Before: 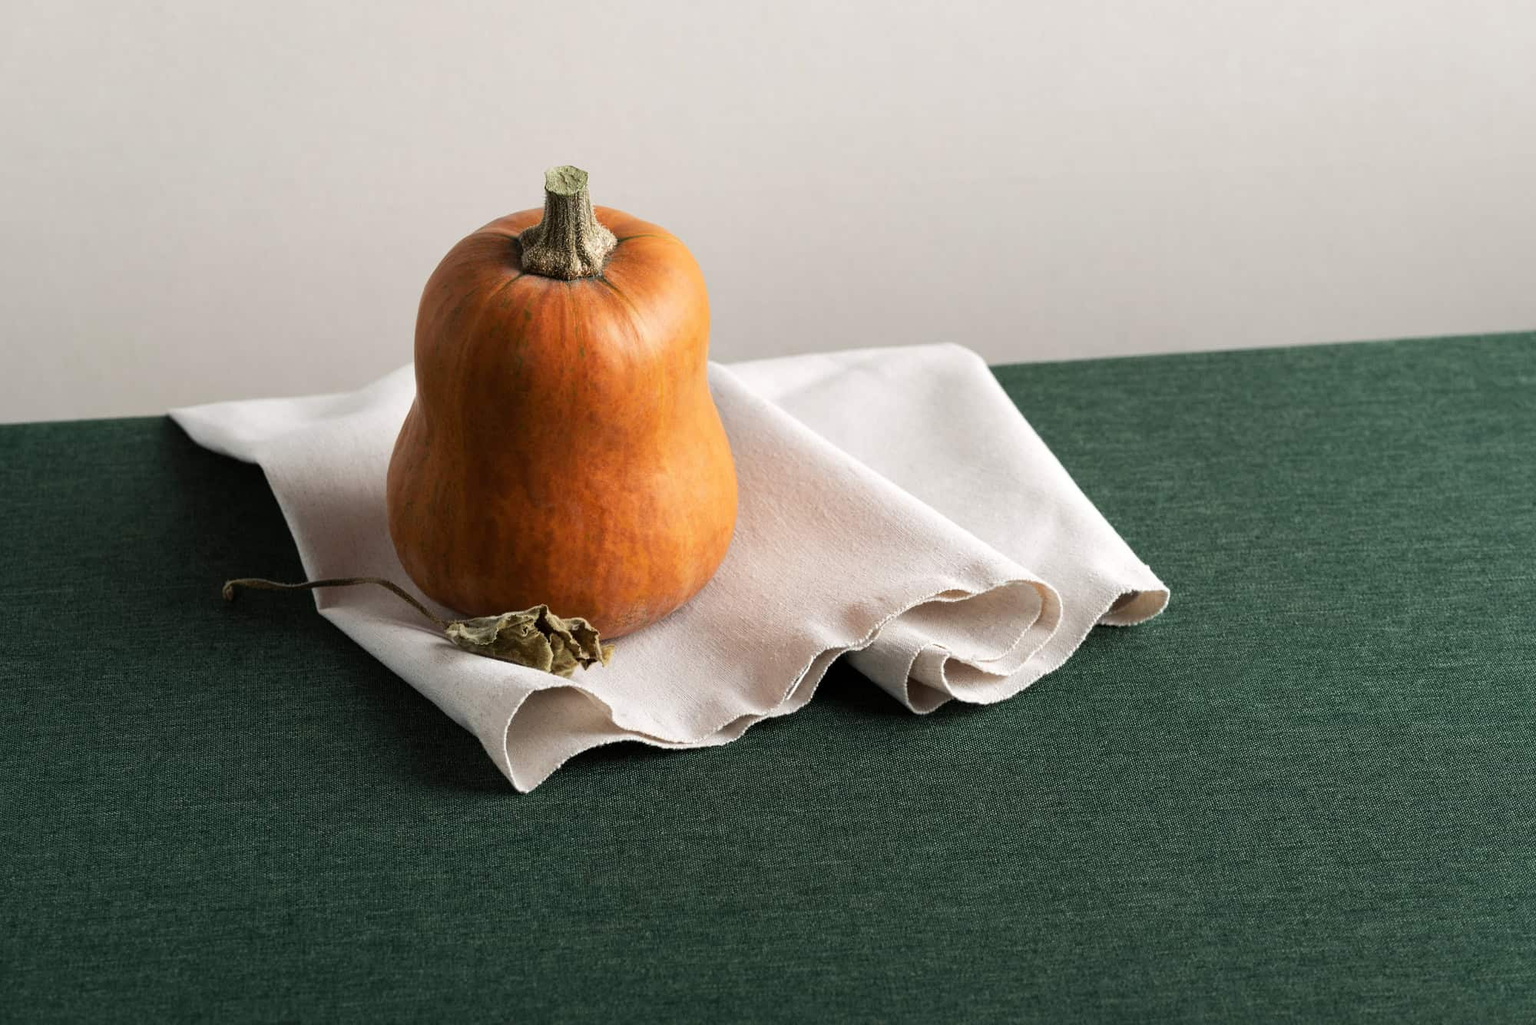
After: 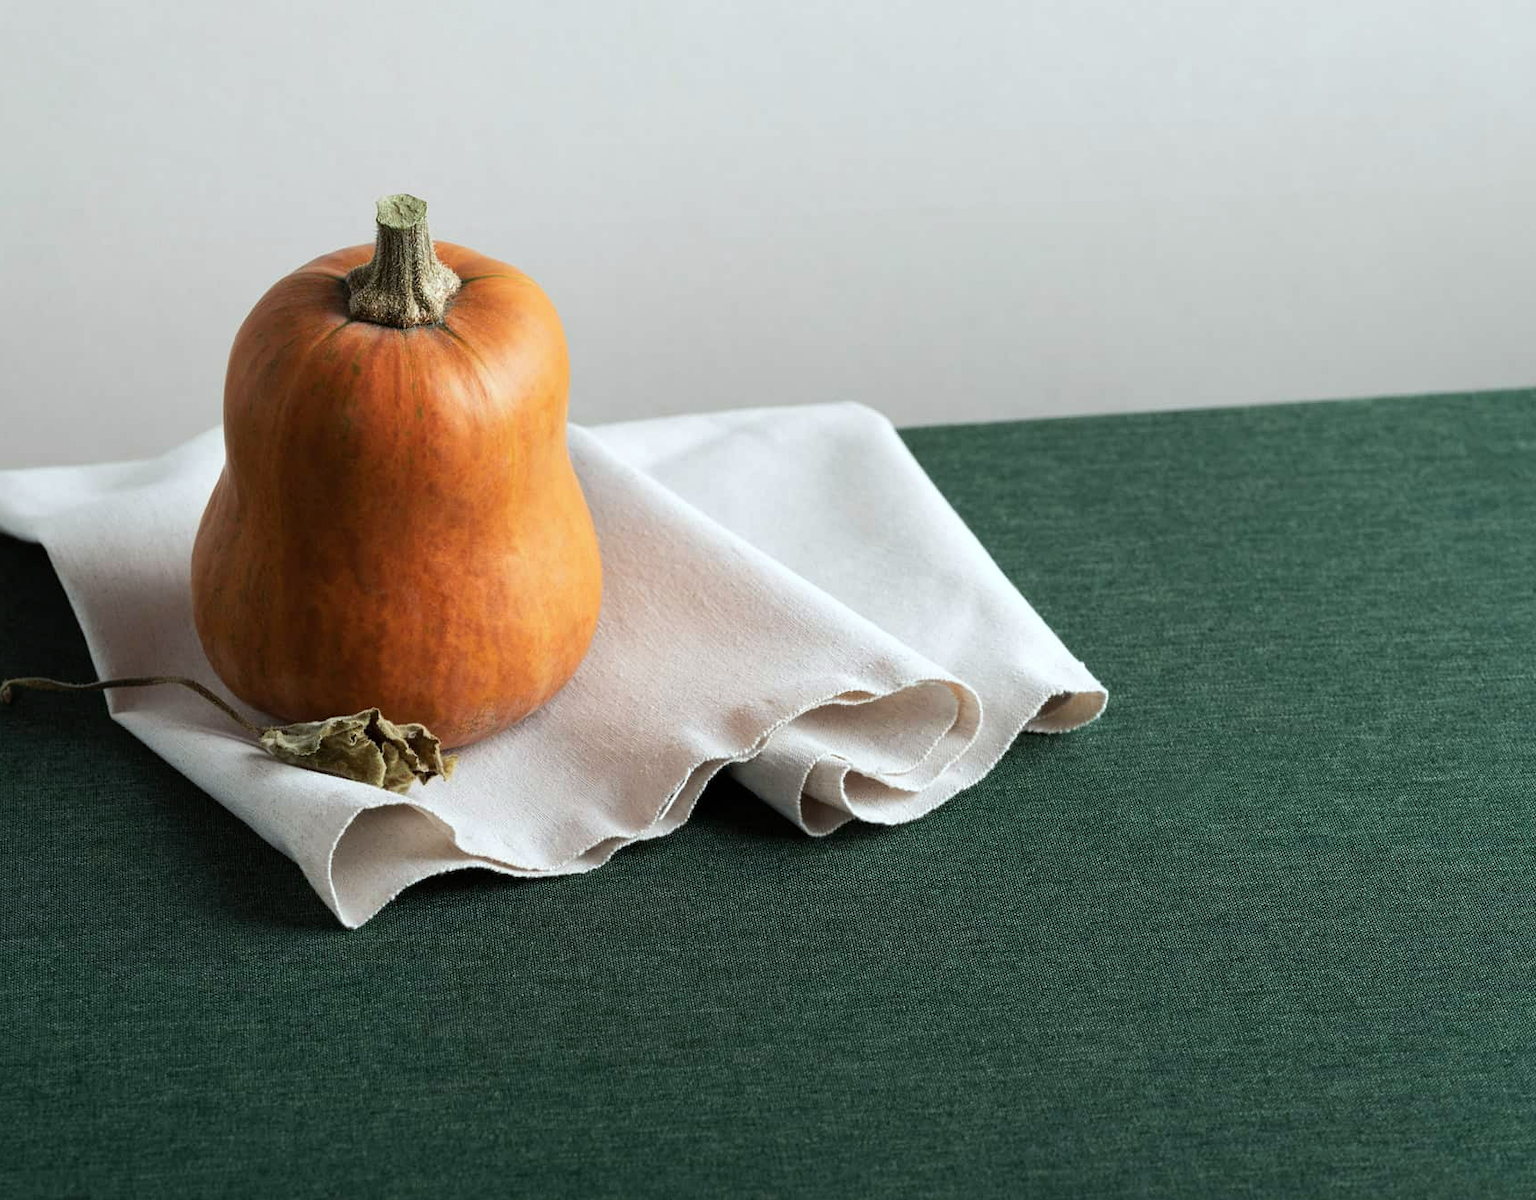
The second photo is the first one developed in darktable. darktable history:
crop and rotate: left 14.584%
color calibration: output R [1.003, 0.027, -0.041, 0], output G [-0.018, 1.043, -0.038, 0], output B [0.071, -0.086, 1.017, 0], illuminant as shot in camera, x 0.359, y 0.362, temperature 4570.54 K
